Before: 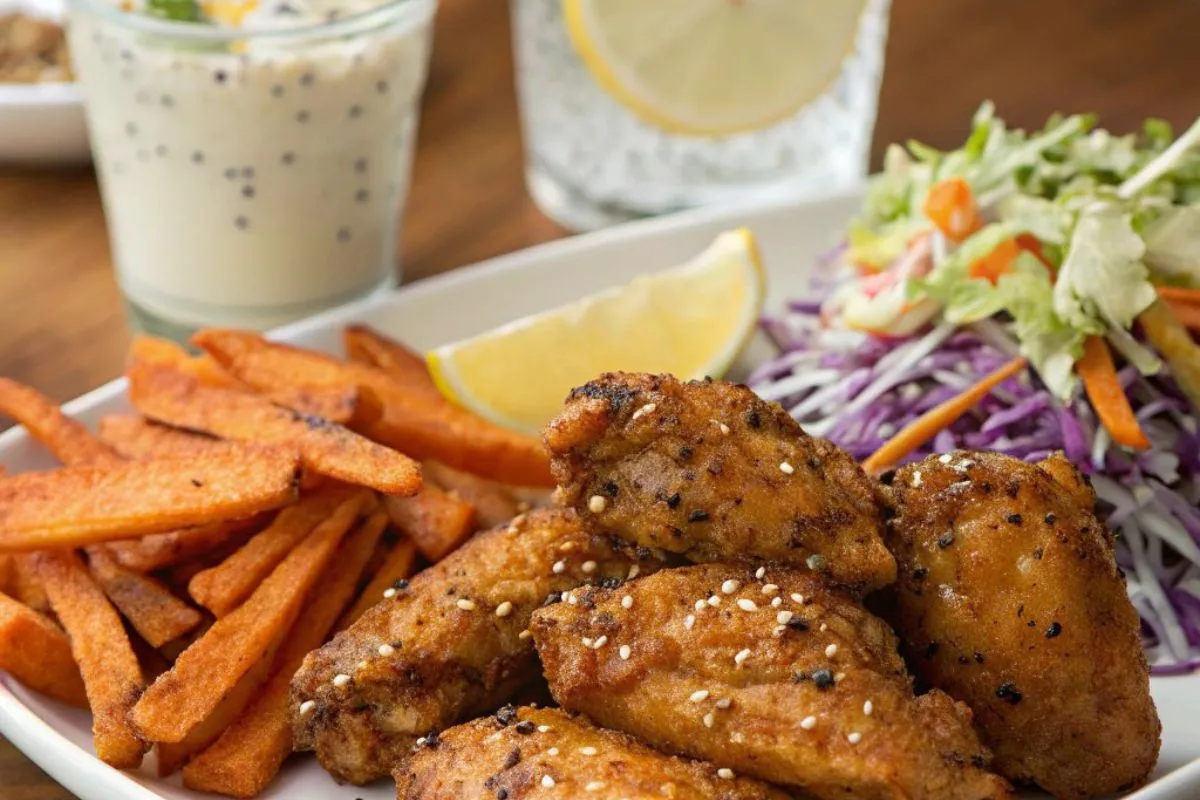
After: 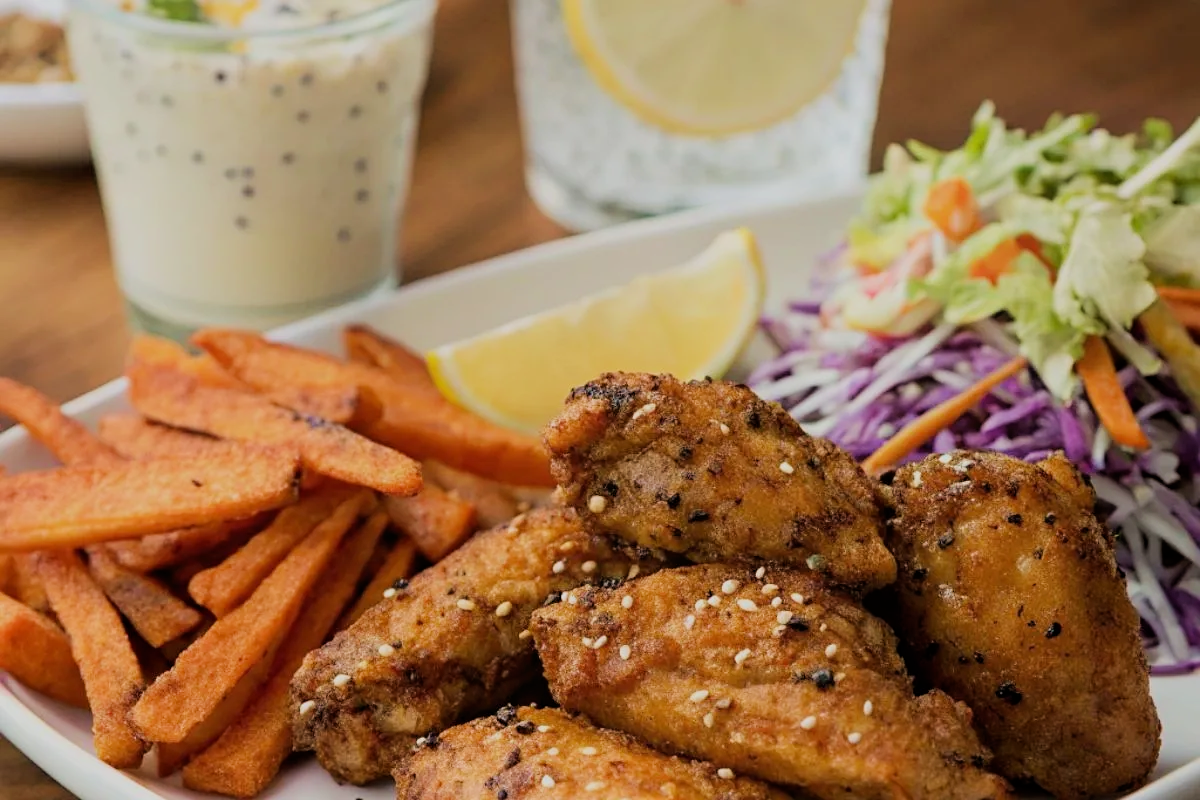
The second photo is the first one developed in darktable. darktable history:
sharpen: amount 0.2
velvia: strength 17%
filmic rgb: black relative exposure -7.65 EV, white relative exposure 4.56 EV, hardness 3.61, contrast 1.05
